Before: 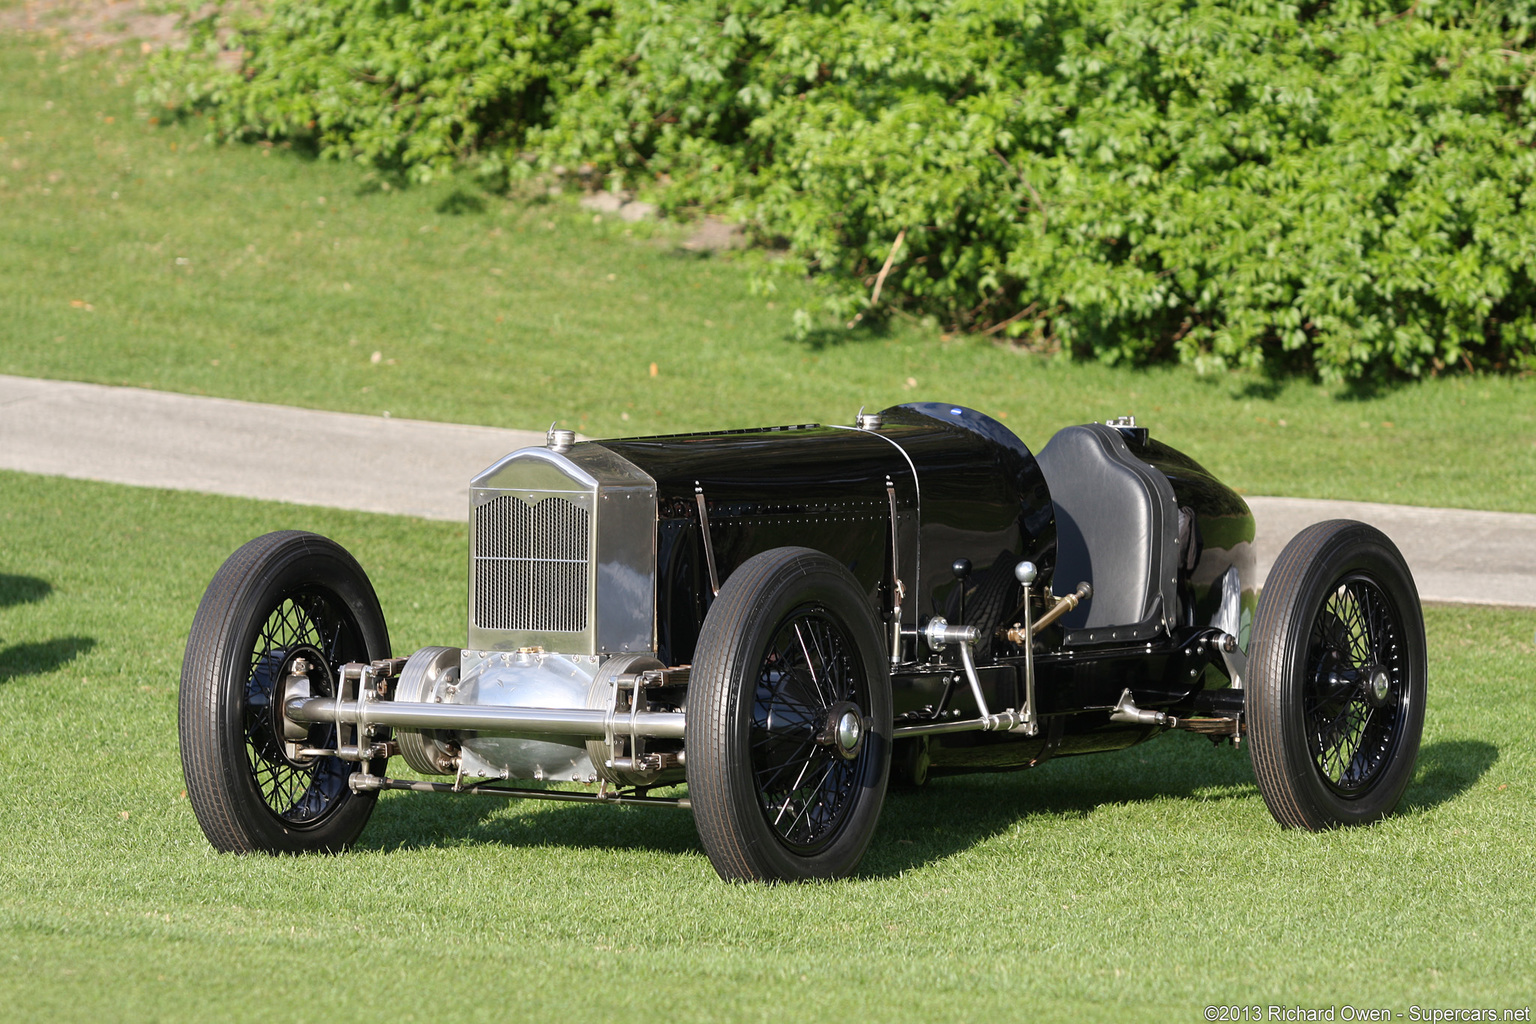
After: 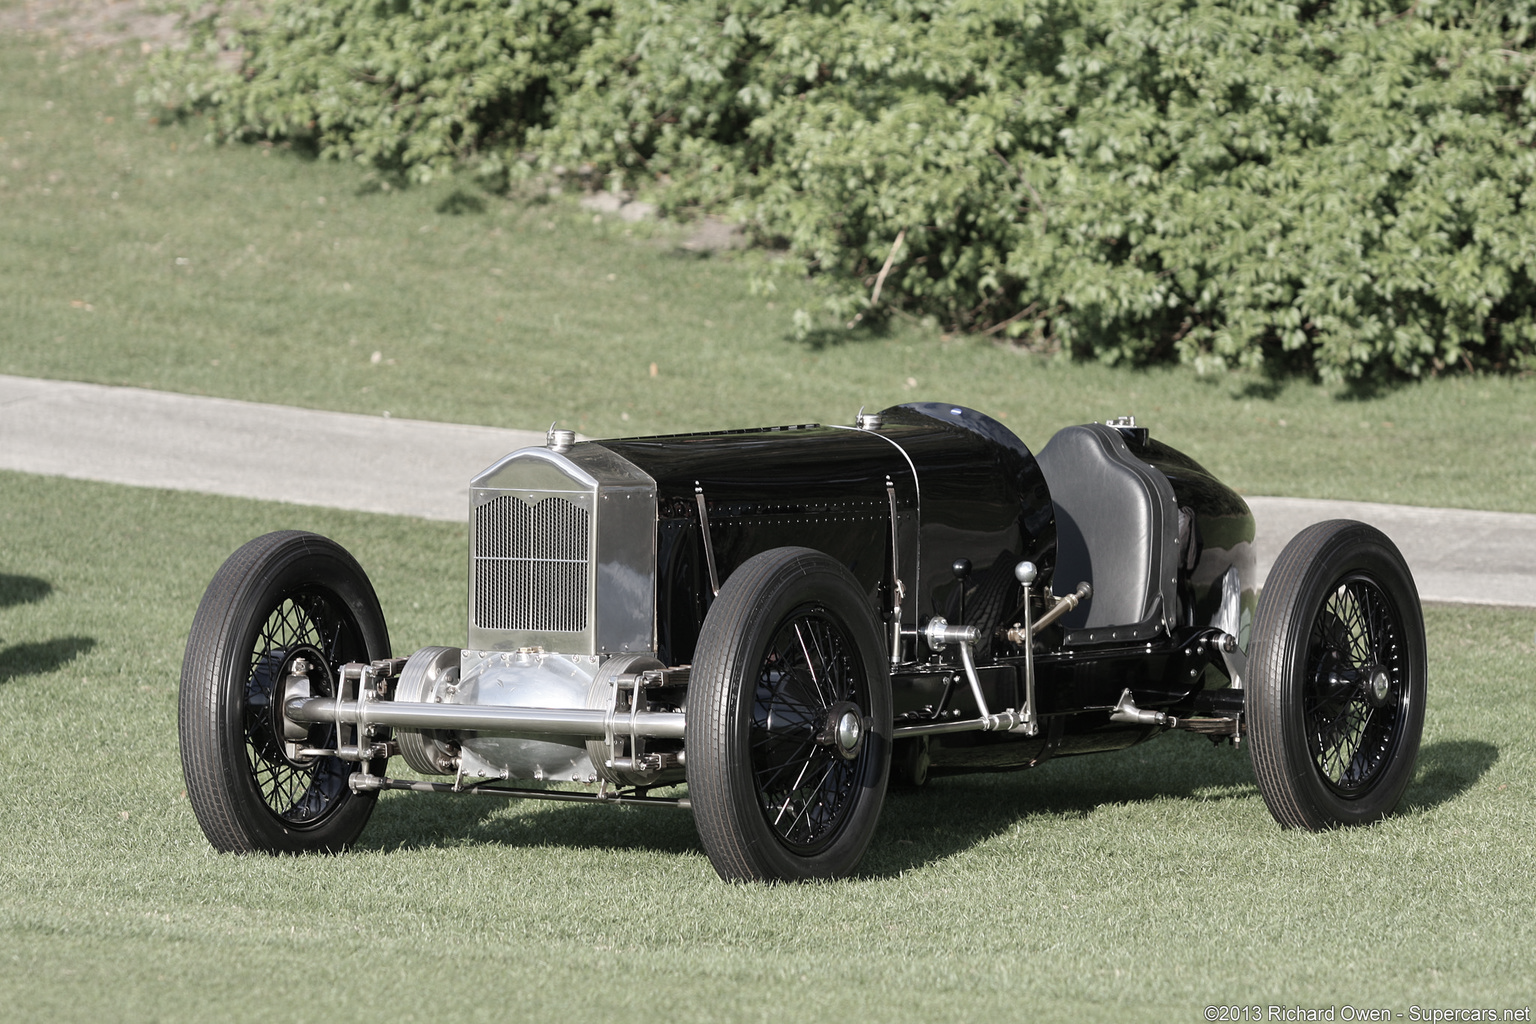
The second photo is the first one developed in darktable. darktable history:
color zones: curves: ch0 [(0, 0.6) (0.129, 0.508) (0.193, 0.483) (0.429, 0.5) (0.571, 0.5) (0.714, 0.5) (0.857, 0.5) (1, 0.6)]; ch1 [(0, 0.481) (0.112, 0.245) (0.213, 0.223) (0.429, 0.233) (0.571, 0.231) (0.683, 0.242) (0.857, 0.296) (1, 0.481)]
